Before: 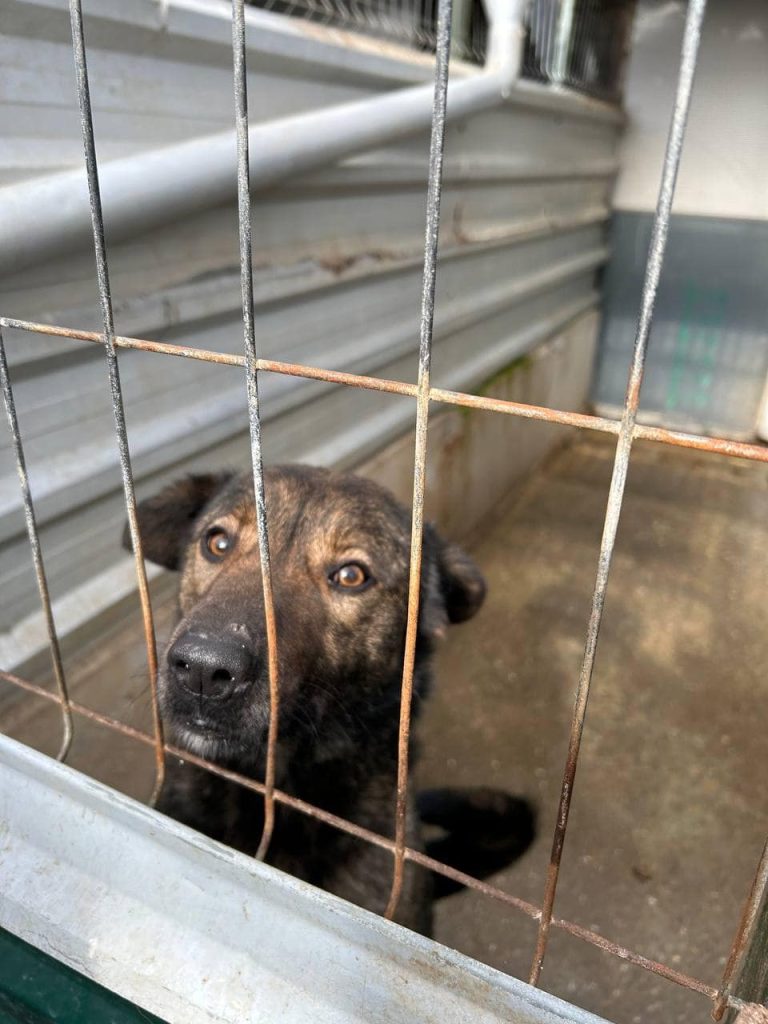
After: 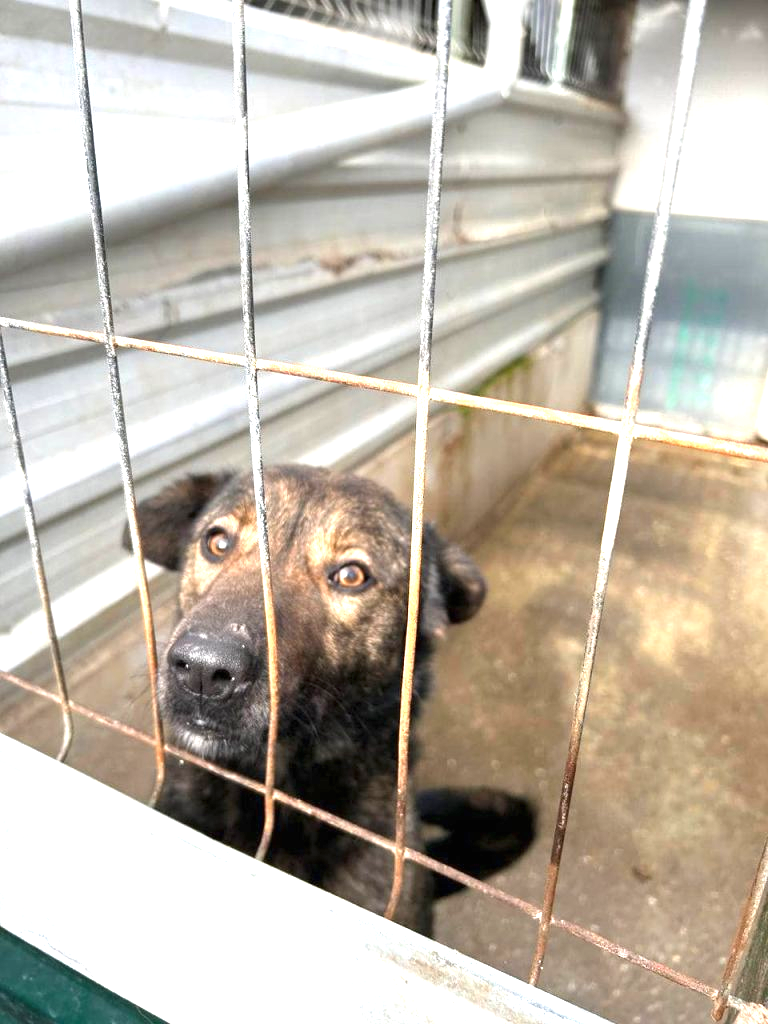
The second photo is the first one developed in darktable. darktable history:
exposure: black level correction 0, exposure 1.285 EV, compensate highlight preservation false
